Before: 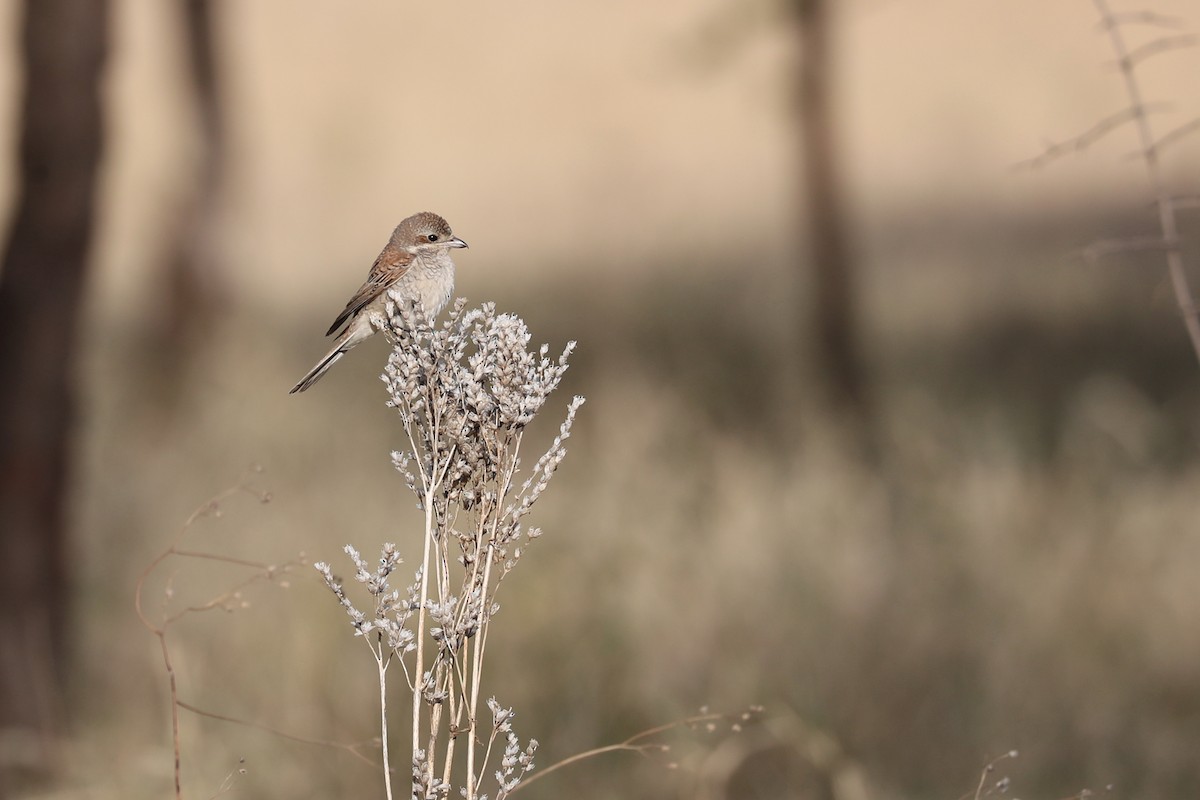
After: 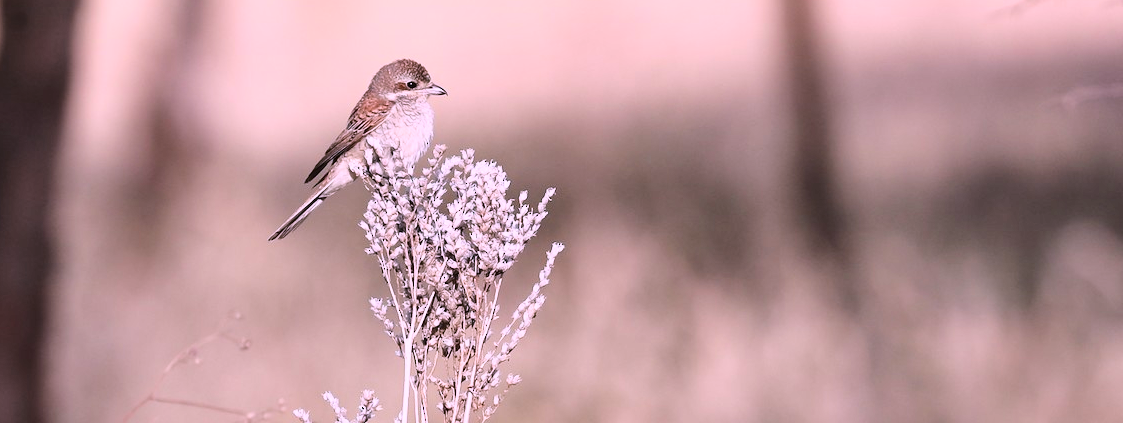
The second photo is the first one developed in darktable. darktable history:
shadows and highlights: shadows 47.84, highlights -42.91, soften with gaussian
base curve: curves: ch0 [(0, 0) (0.028, 0.03) (0.121, 0.232) (0.46, 0.748) (0.859, 0.968) (1, 1)], exposure shift 0.01
crop: left 1.774%, top 19.148%, right 4.622%, bottom 27.86%
color correction: highlights a* 15.41, highlights b* -20.15
